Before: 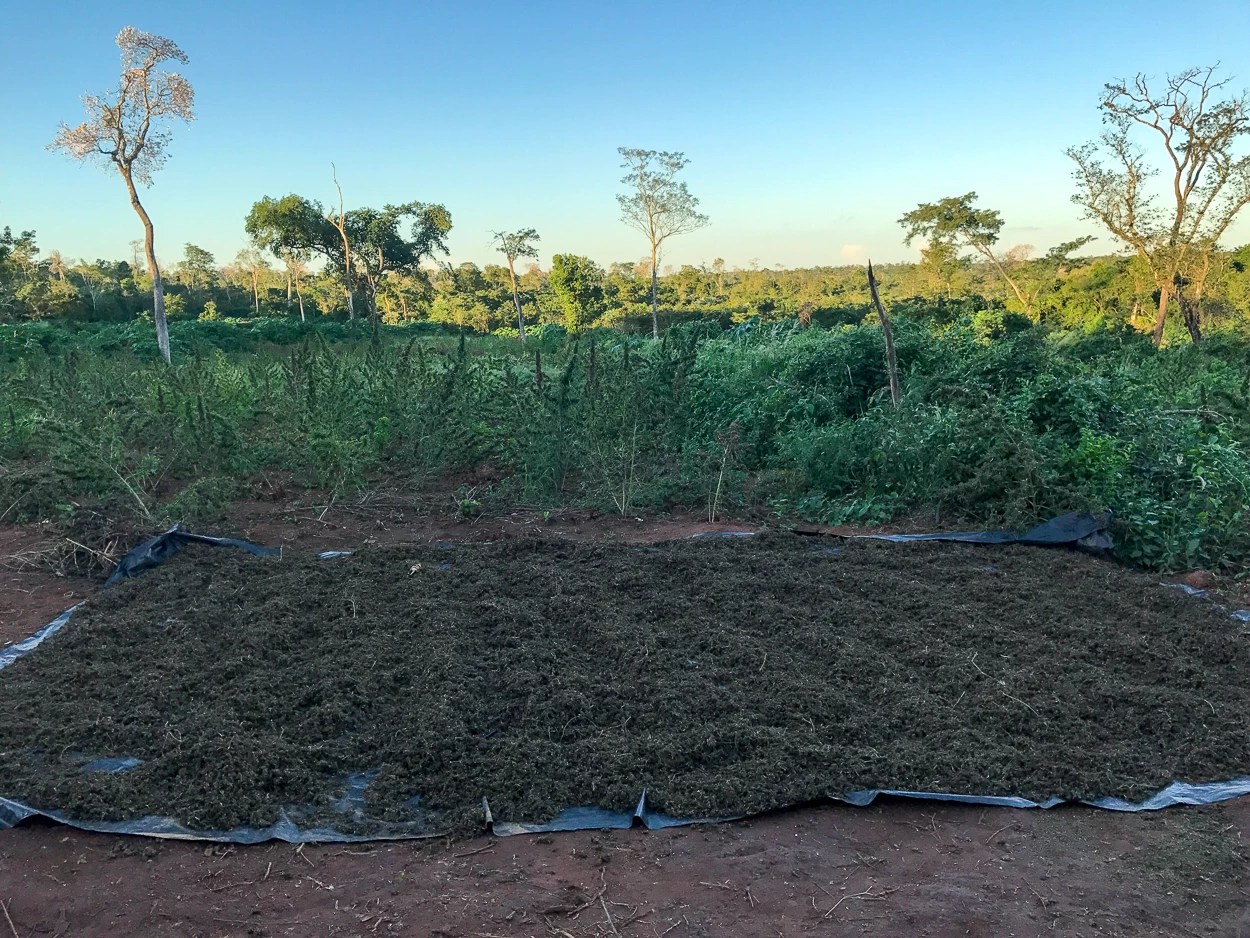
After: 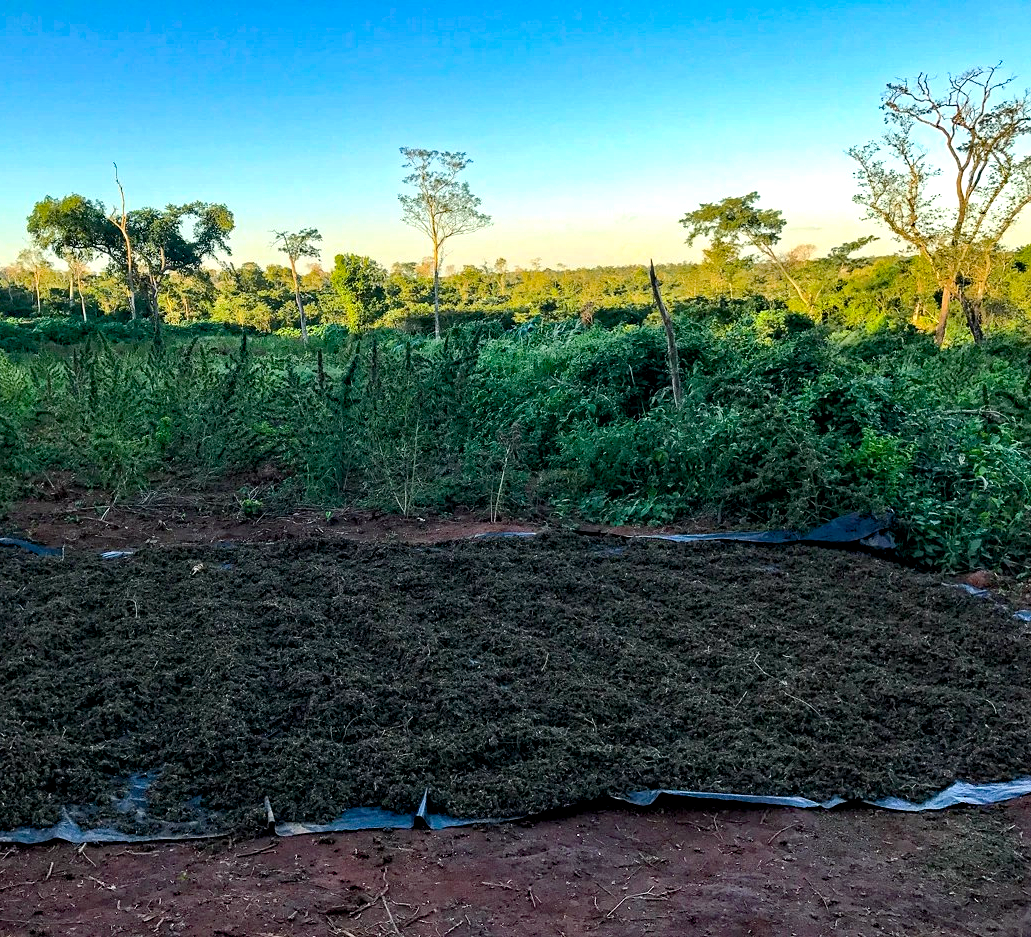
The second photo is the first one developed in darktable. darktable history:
crop: left 17.468%, bottom 0.032%
haze removal: strength 0.488, distance 0.432, compatibility mode true, adaptive false
color balance rgb: global offset › luminance -0.881%, perceptual saturation grading › global saturation 15.063%, perceptual brilliance grading › mid-tones 10.024%, perceptual brilliance grading › shadows 14.42%, contrast 14.876%
